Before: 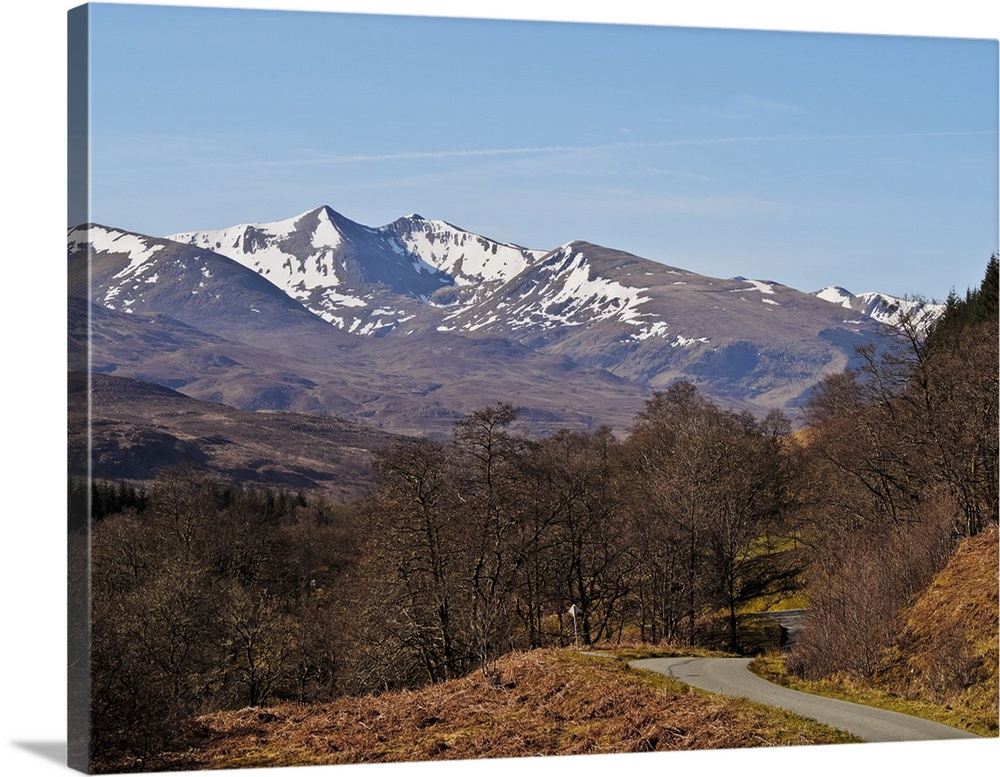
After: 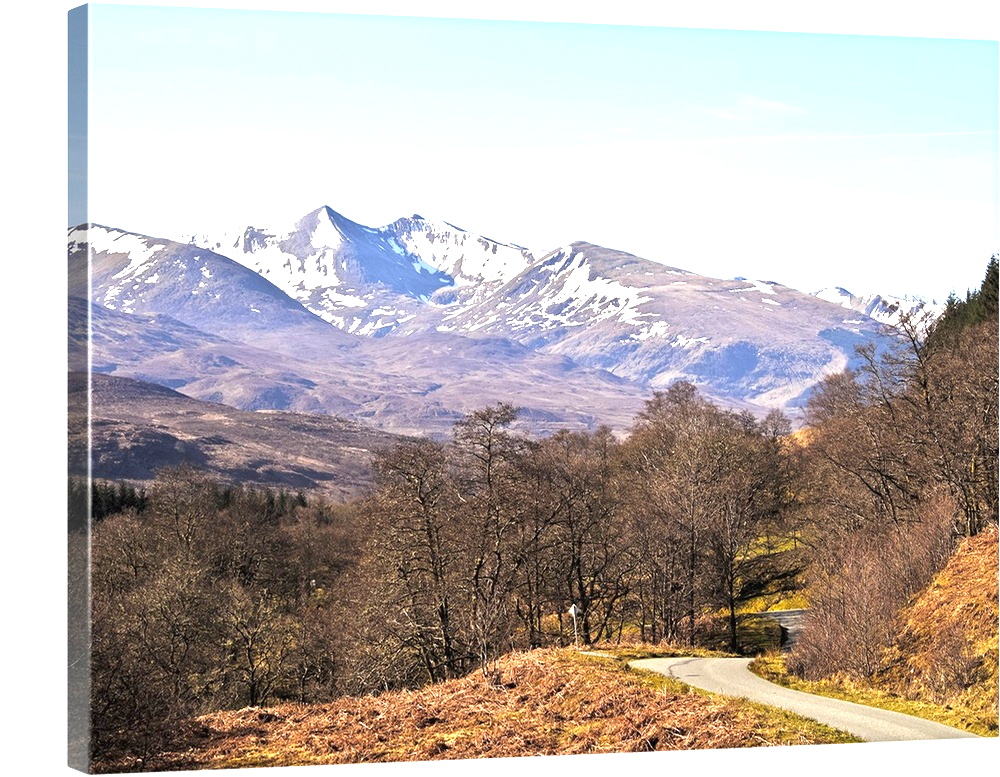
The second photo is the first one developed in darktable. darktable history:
exposure: black level correction 0, exposure 1.693 EV, compensate exposure bias true, compensate highlight preservation false
